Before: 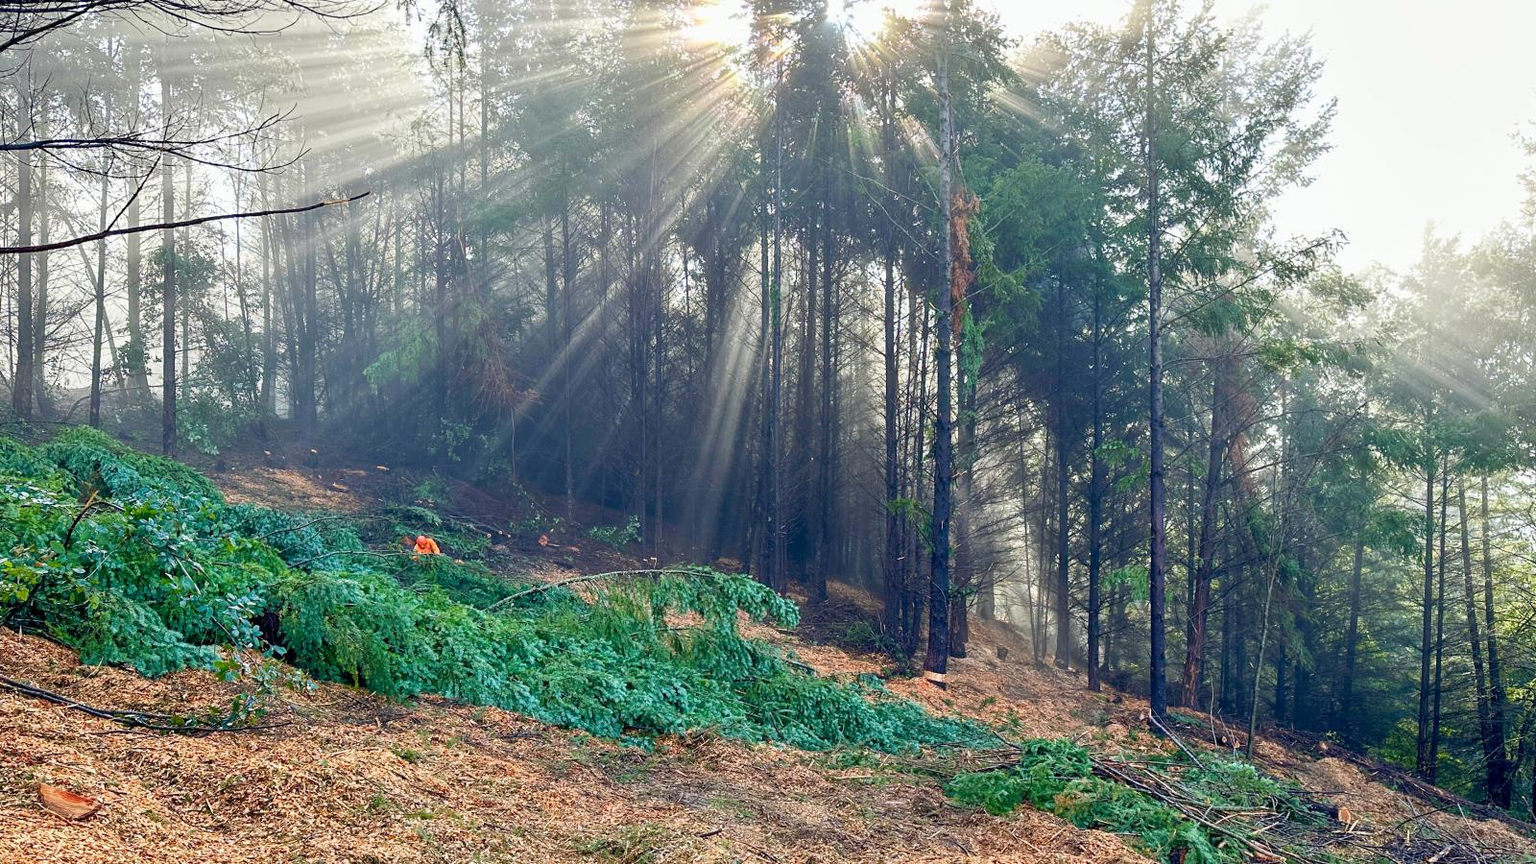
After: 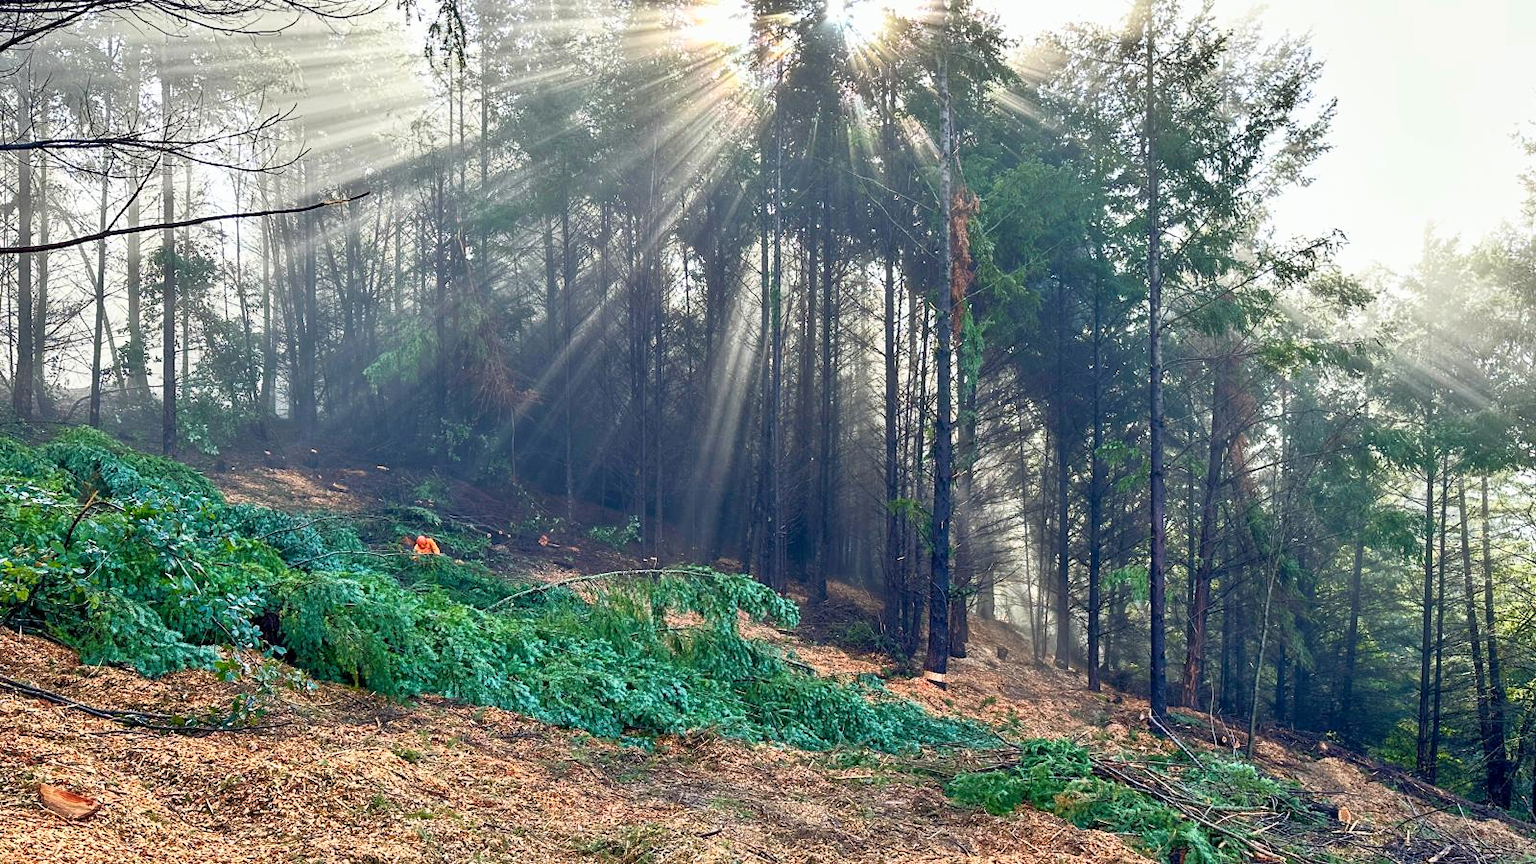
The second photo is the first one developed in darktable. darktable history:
base curve: curves: ch0 [(0, 0) (0.257, 0.25) (0.482, 0.586) (0.757, 0.871) (1, 1)]
shadows and highlights: low approximation 0.01, soften with gaussian
